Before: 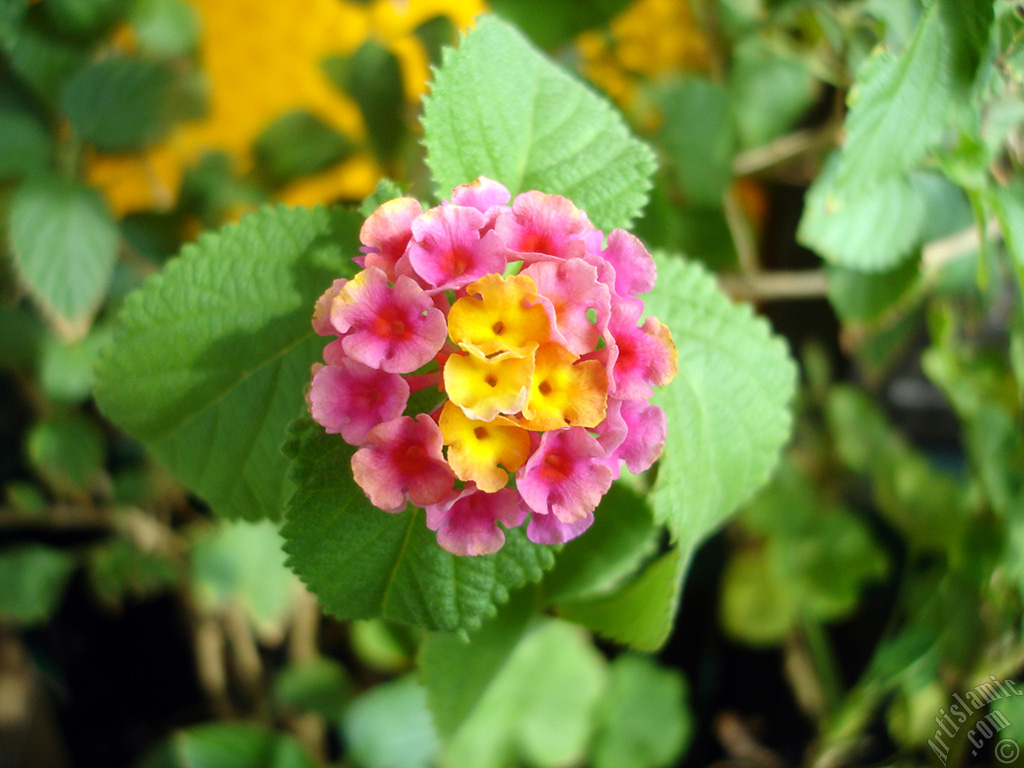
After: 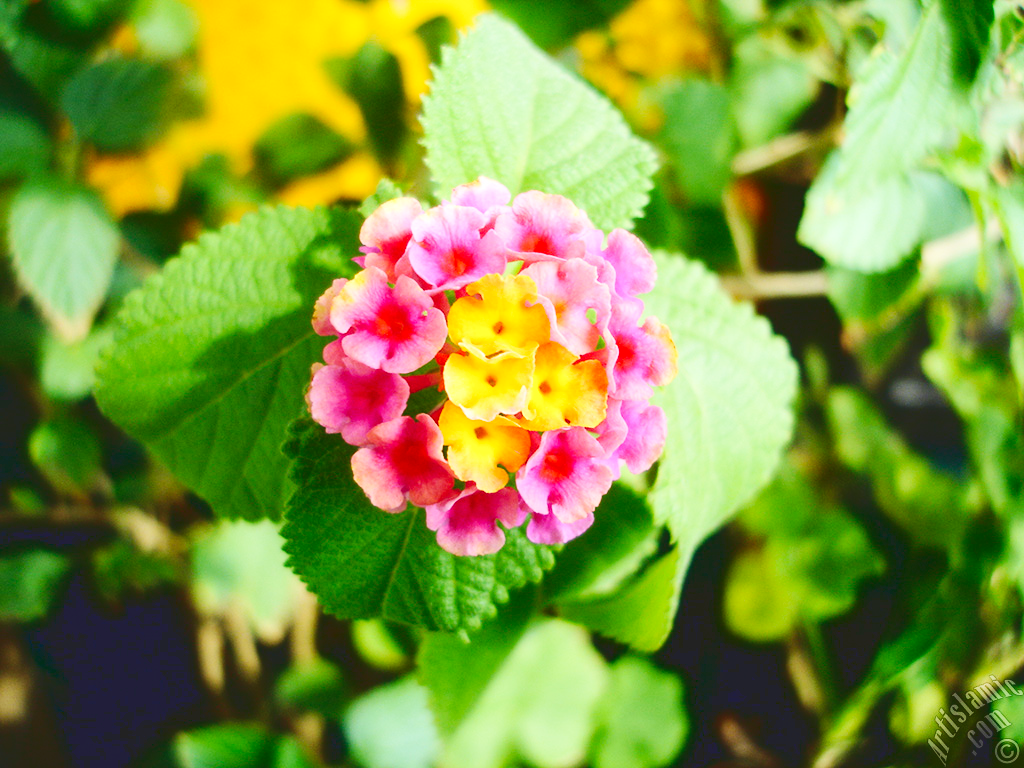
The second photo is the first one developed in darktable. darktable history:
tone curve: curves: ch0 [(0, 0.129) (0.187, 0.207) (0.729, 0.789) (1, 1)], color space Lab, linked channels, preserve colors none
base curve: curves: ch0 [(0, 0) (0.032, 0.025) (0.121, 0.166) (0.206, 0.329) (0.605, 0.79) (1, 1)], preserve colors none
